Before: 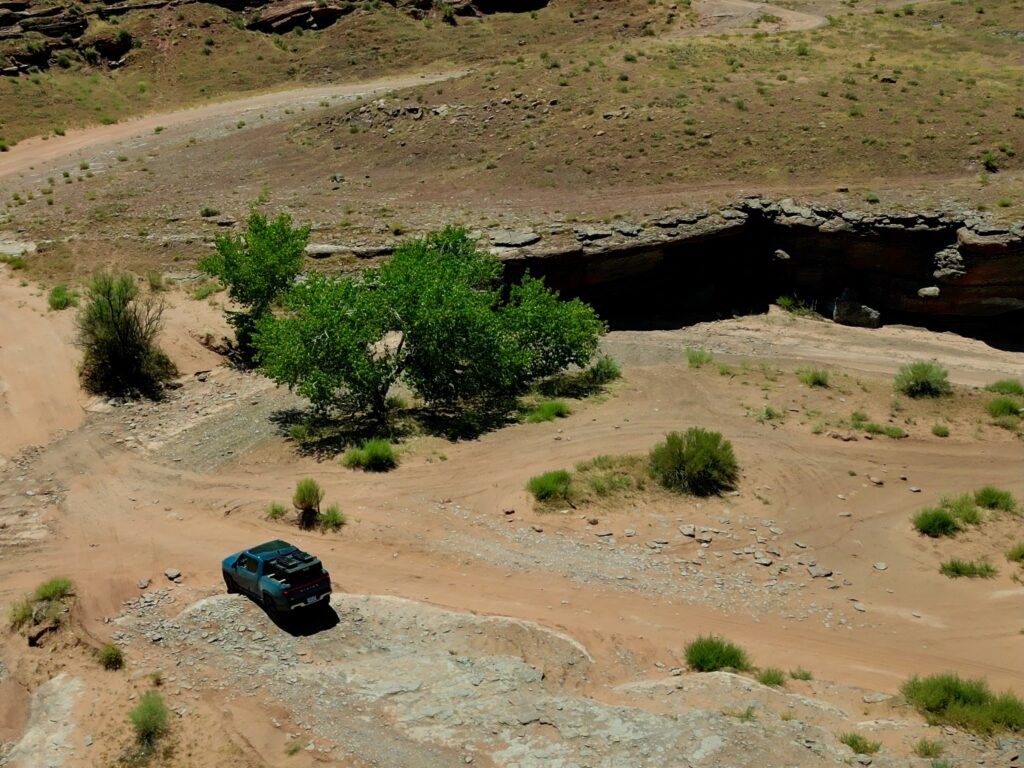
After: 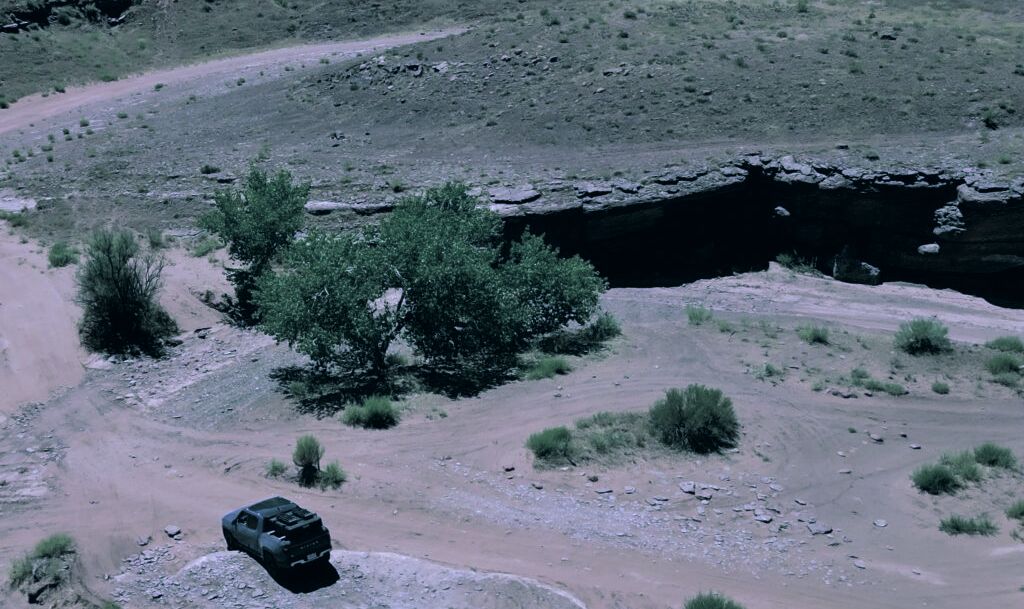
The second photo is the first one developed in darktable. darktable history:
white balance: red 0.766, blue 1.537
crop and rotate: top 5.667%, bottom 14.937%
color contrast: blue-yellow contrast 0.7
split-toning: shadows › hue 205.2°, shadows › saturation 0.29, highlights › hue 50.4°, highlights › saturation 0.38, balance -49.9
color correction: highlights a* 14.46, highlights b* 5.85, shadows a* -5.53, shadows b* -15.24, saturation 0.85
